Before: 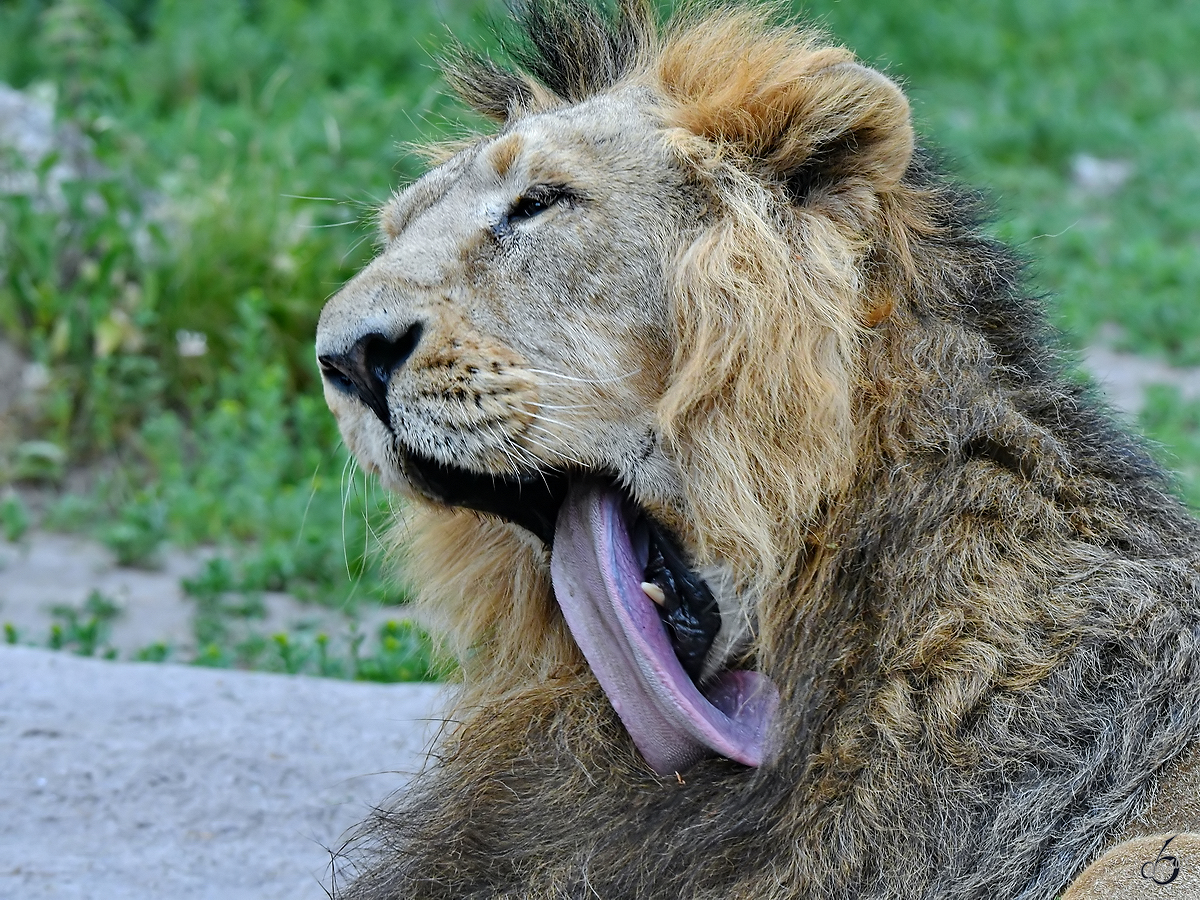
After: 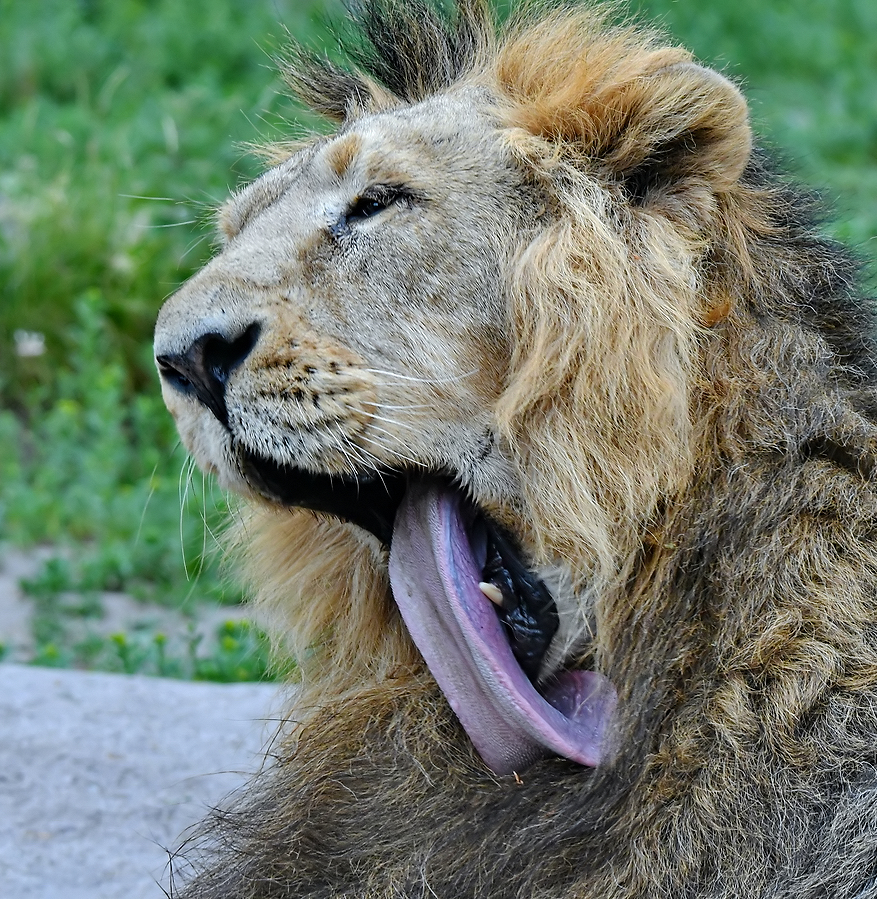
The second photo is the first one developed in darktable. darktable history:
tone equalizer: -7 EV 0.14 EV, edges refinement/feathering 500, mask exposure compensation -1.57 EV, preserve details guided filter
crop: left 13.555%, top 0%, right 13.318%
